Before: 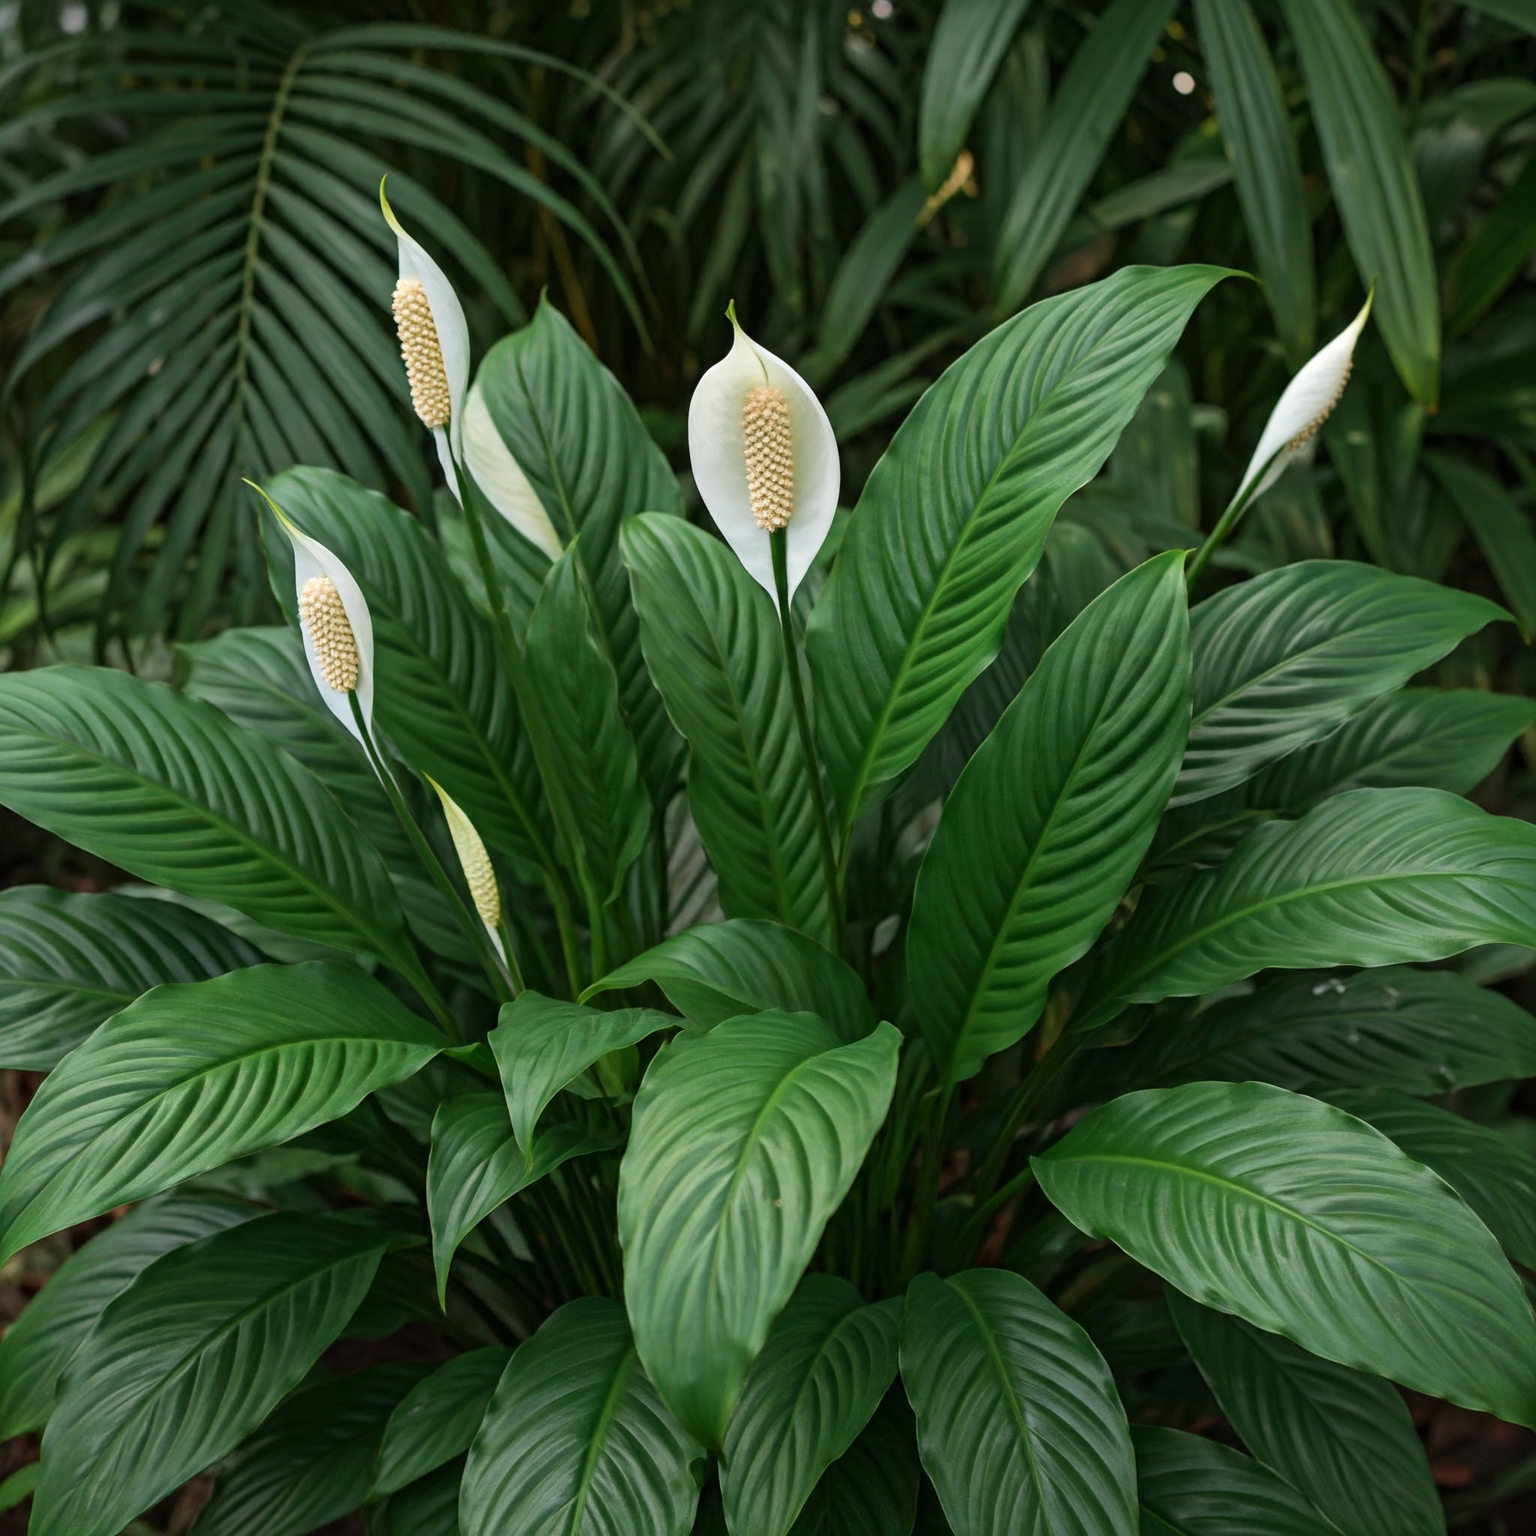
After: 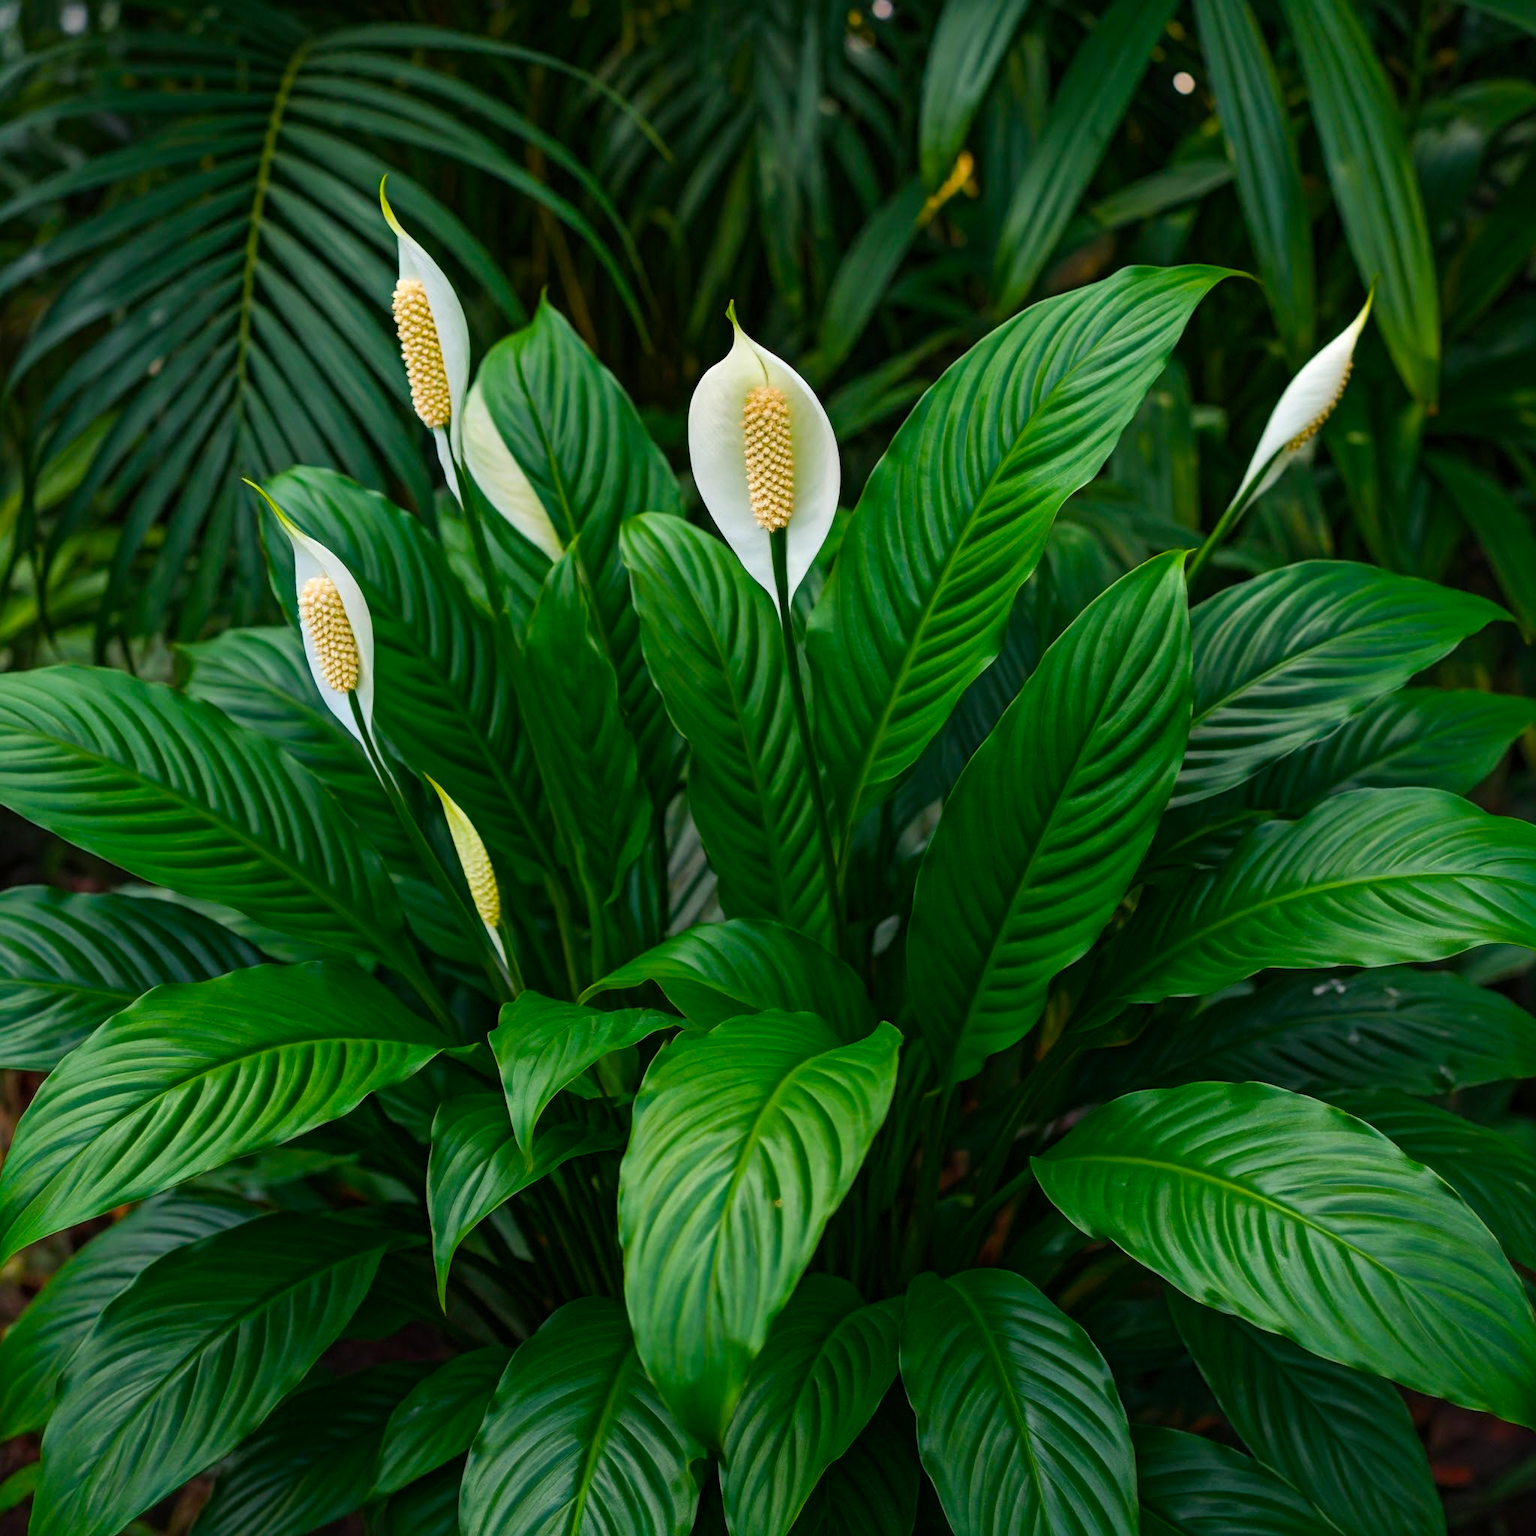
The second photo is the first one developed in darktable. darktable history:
color balance rgb: shadows lift › luminance -22.055%, shadows lift › chroma 6.622%, shadows lift › hue 269.66°, linear chroma grading › shadows -29.355%, linear chroma grading › global chroma 34.433%, perceptual saturation grading › global saturation 0.482%, perceptual saturation grading › mid-tones 6.307%, perceptual saturation grading › shadows 71.62%, global vibrance 20%
